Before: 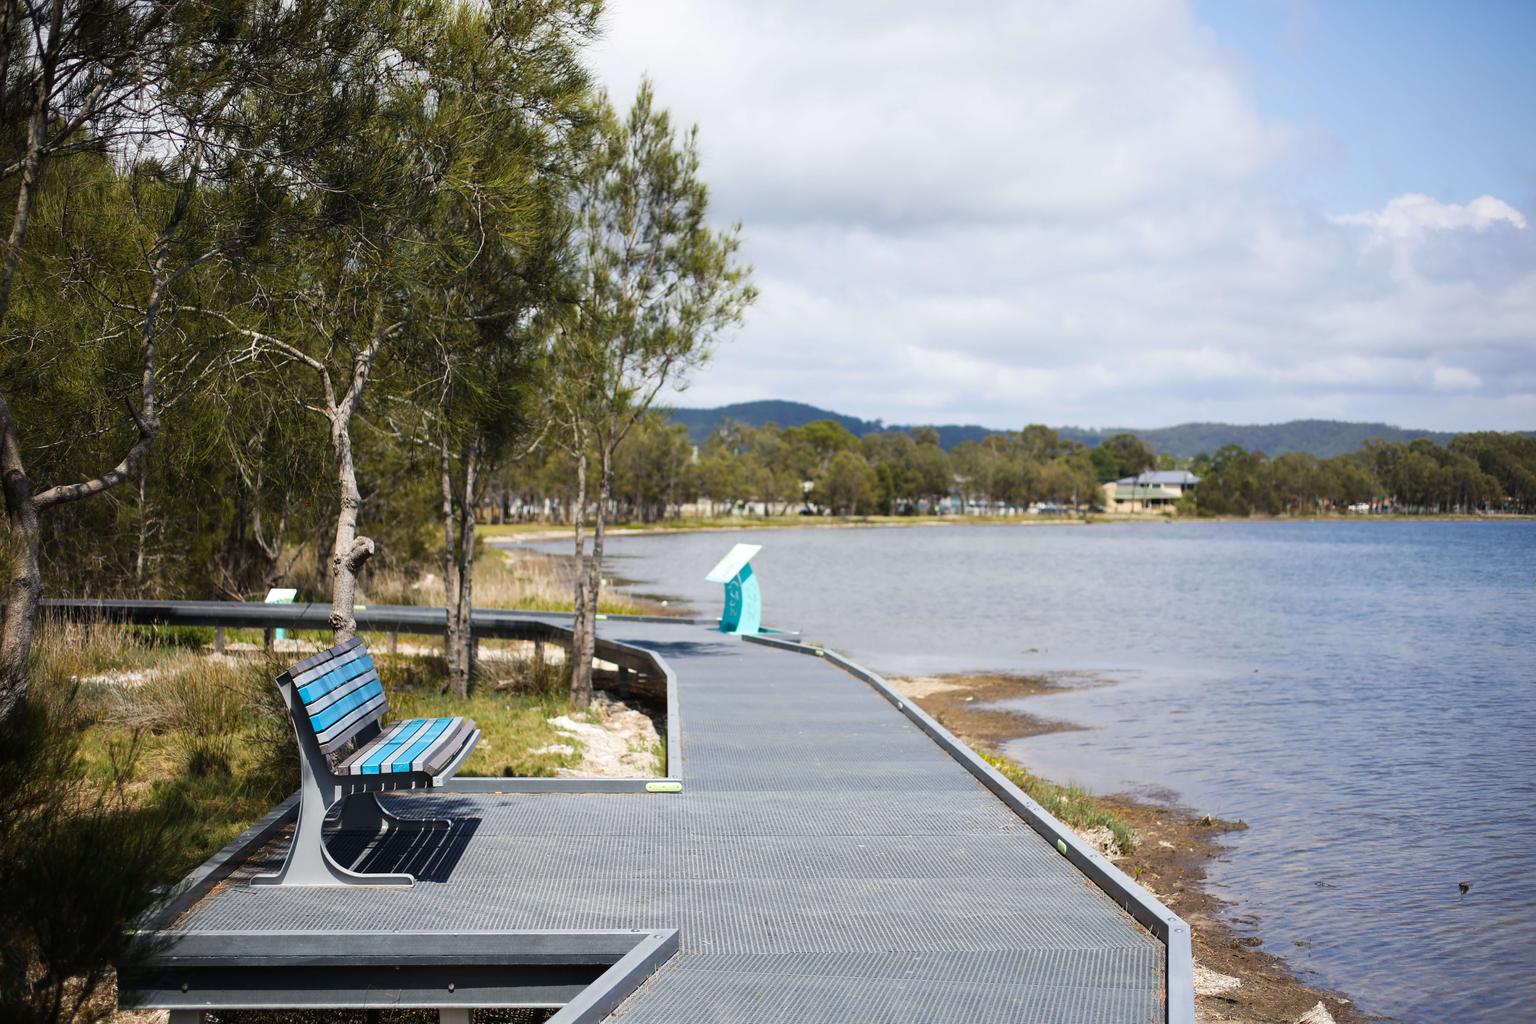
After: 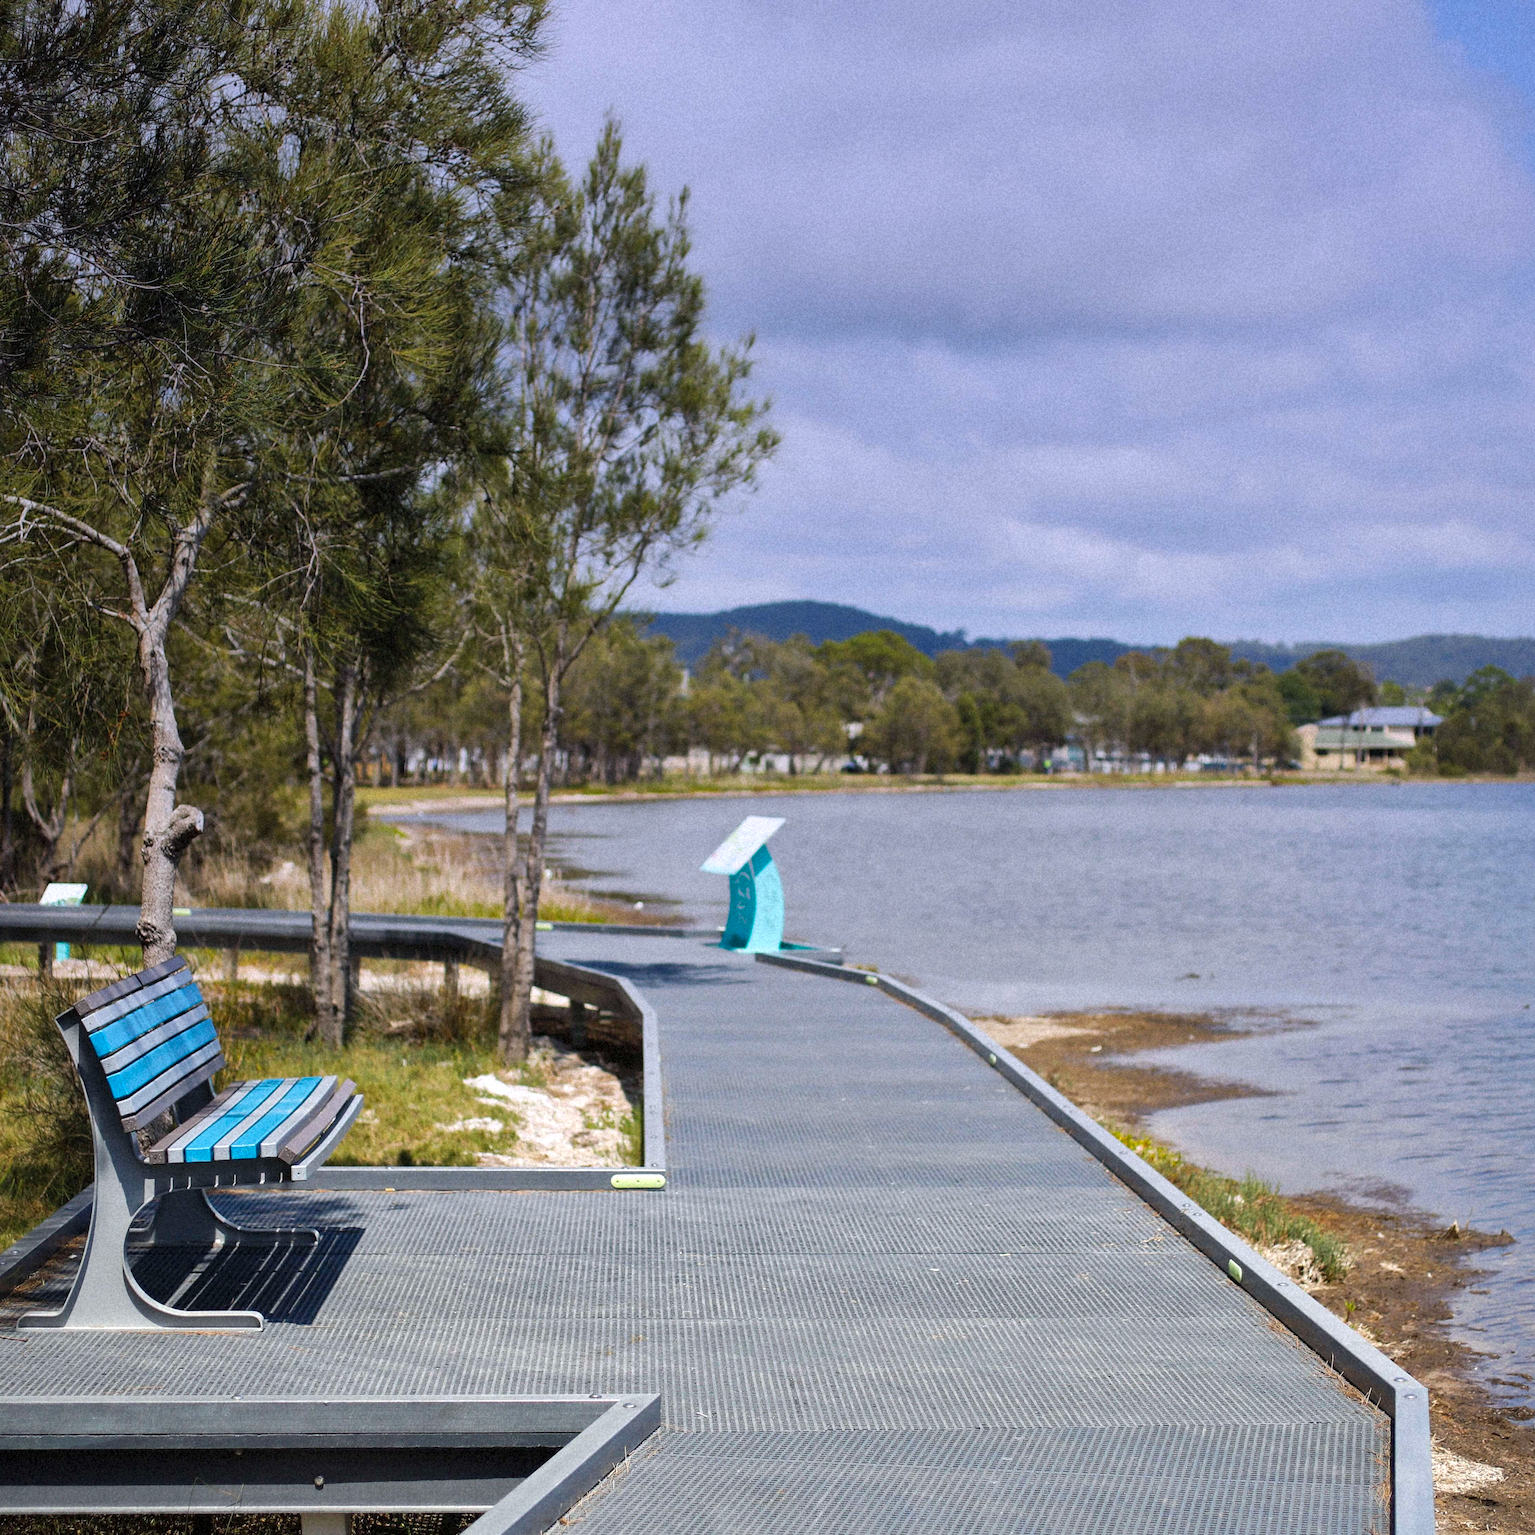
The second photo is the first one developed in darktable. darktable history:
crop and rotate: left 15.546%, right 17.787%
color balance: contrast 10%
grain: mid-tones bias 0%
shadows and highlights: on, module defaults
graduated density: hue 238.83°, saturation 50%
